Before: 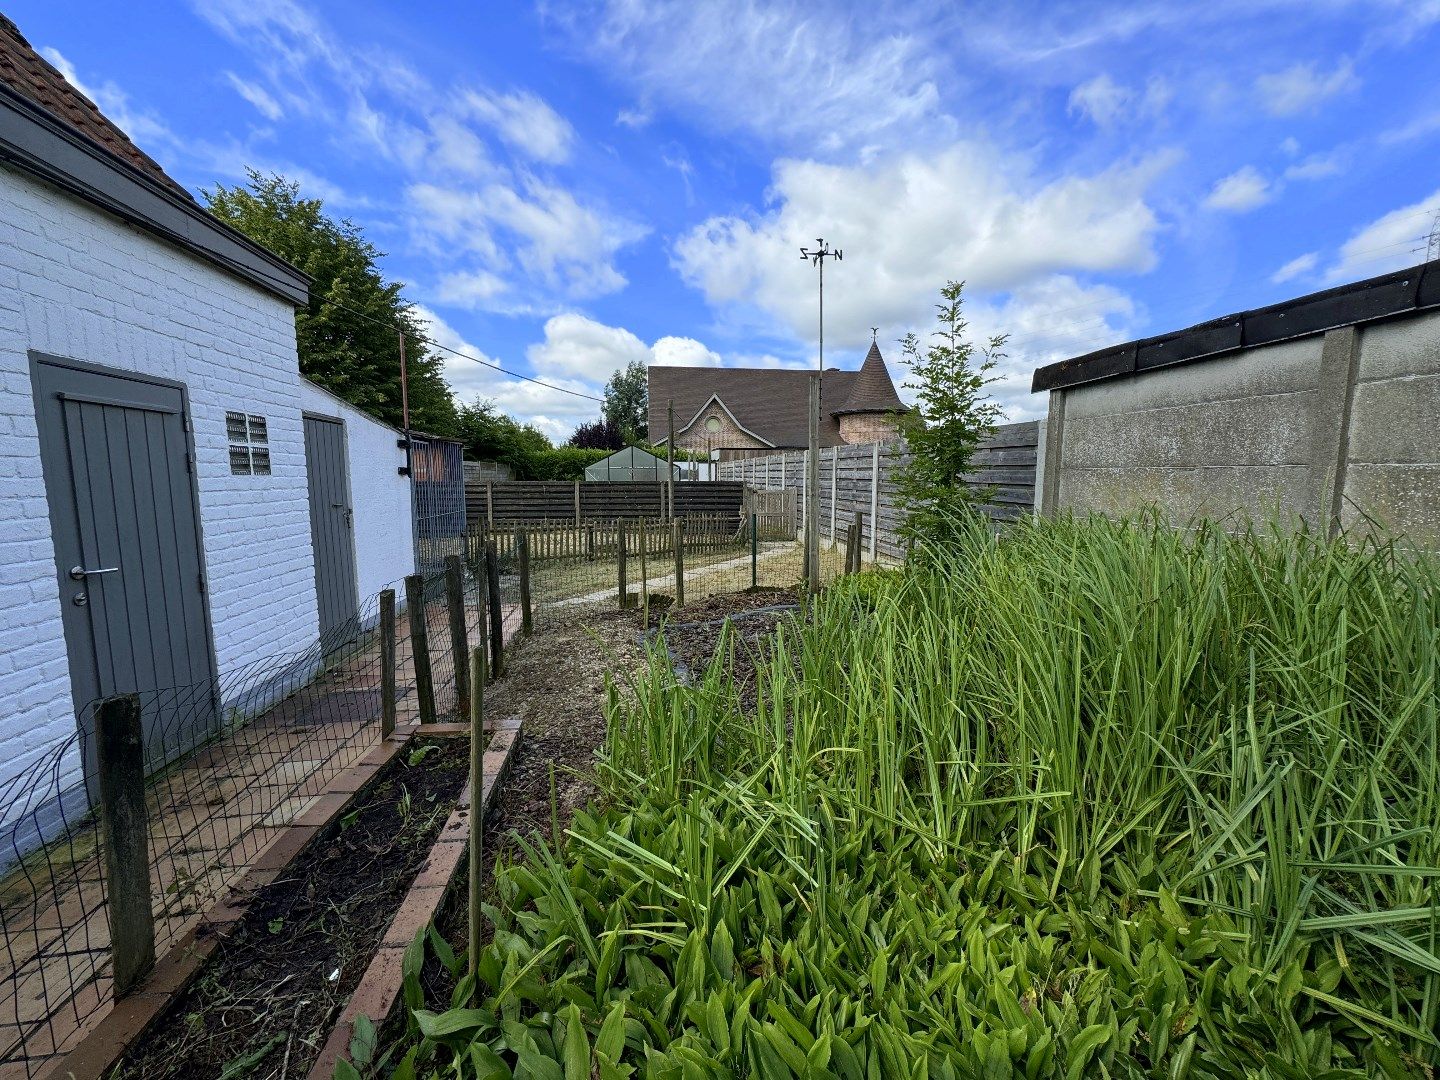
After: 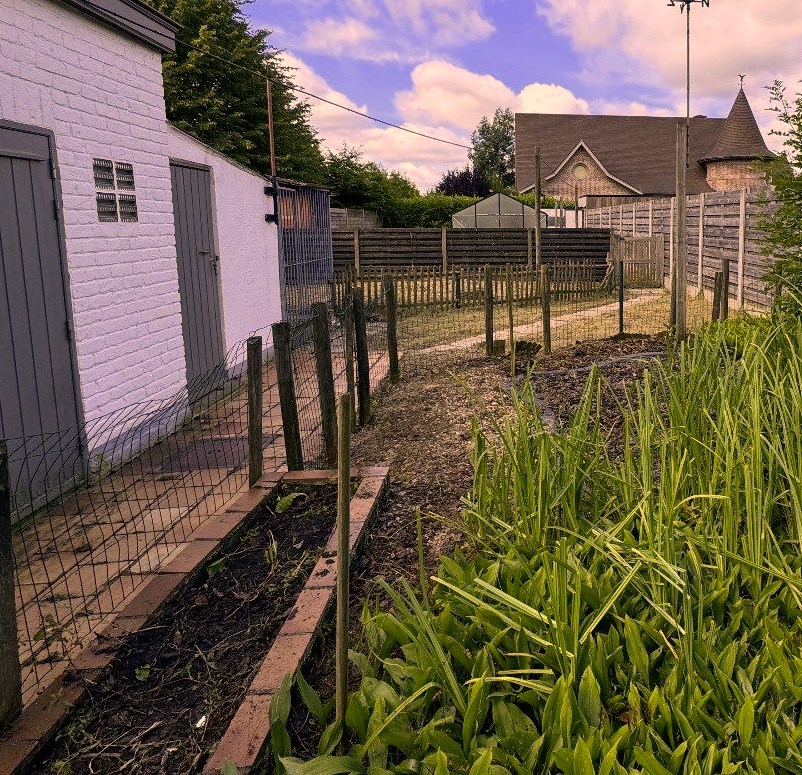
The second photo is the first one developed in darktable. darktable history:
crop: left 9.294%, top 23.451%, right 34.982%, bottom 4.773%
color correction: highlights a* 22.12, highlights b* 22.21
